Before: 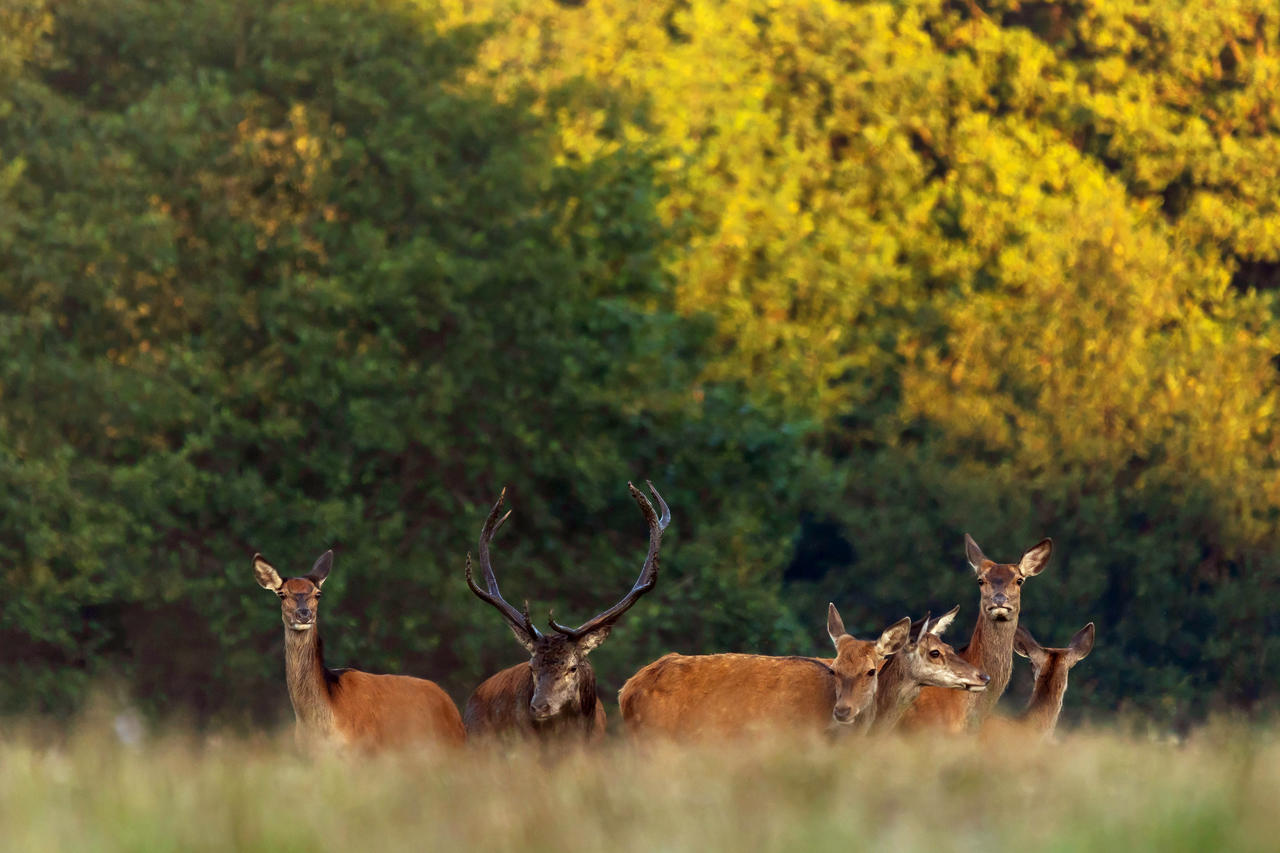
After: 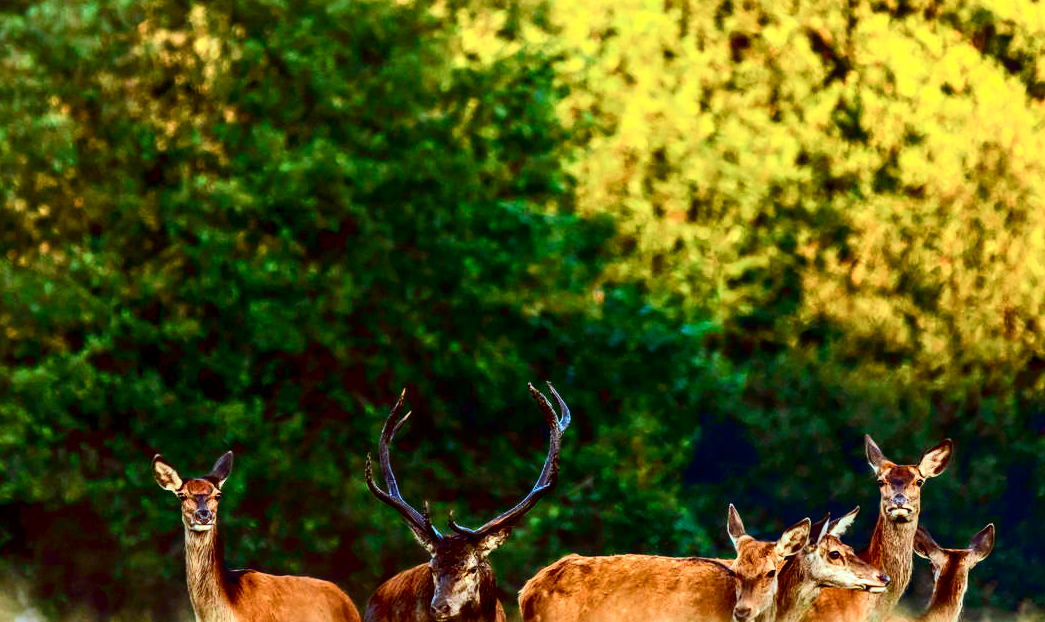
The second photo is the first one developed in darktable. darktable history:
crop: left 7.87%, top 11.678%, right 10.466%, bottom 15.387%
exposure: exposure 0.495 EV, compensate highlight preservation false
color correction: highlights a* -11.35, highlights b* -15.52
local contrast: on, module defaults
tone curve: curves: ch0 [(0, 0.013) (0.054, 0.018) (0.205, 0.191) (0.289, 0.292) (0.39, 0.424) (0.493, 0.551) (0.666, 0.743) (0.795, 0.841) (1, 0.998)]; ch1 [(0, 0) (0.385, 0.343) (0.439, 0.415) (0.494, 0.495) (0.501, 0.501) (0.51, 0.509) (0.548, 0.554) (0.586, 0.601) (0.66, 0.687) (0.783, 0.804) (1, 1)]; ch2 [(0, 0) (0.304, 0.31) (0.403, 0.399) (0.441, 0.428) (0.47, 0.469) (0.498, 0.496) (0.524, 0.538) (0.566, 0.579) (0.633, 0.665) (0.7, 0.711) (1, 1)], color space Lab, independent channels, preserve colors none
color balance rgb: linear chroma grading › global chroma 10.06%, perceptual saturation grading › global saturation 23.265%, perceptual saturation grading › highlights -24.174%, perceptual saturation grading › mid-tones 24.635%, perceptual saturation grading › shadows 39.999%
contrast brightness saturation: contrast 0.287
